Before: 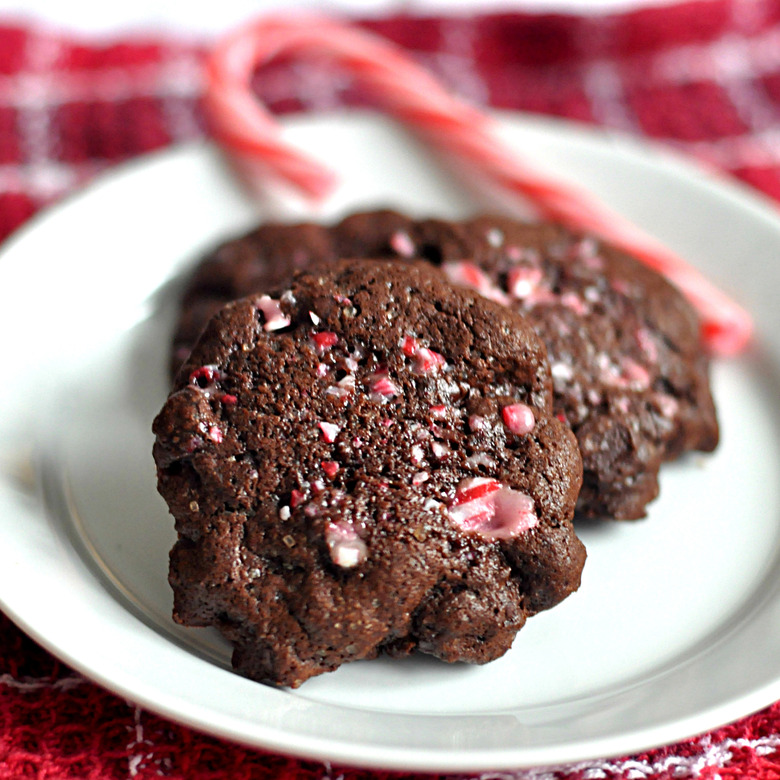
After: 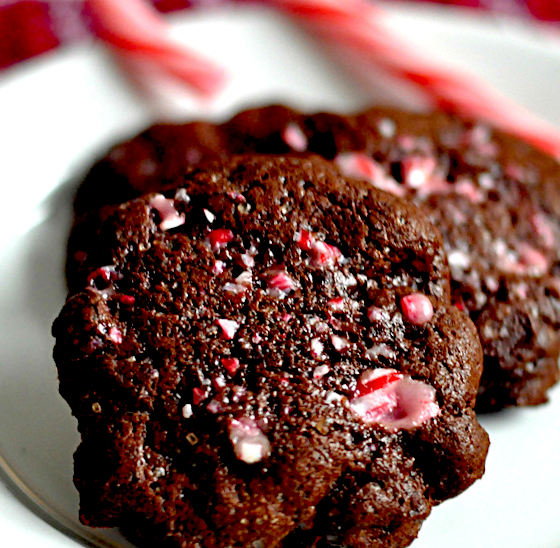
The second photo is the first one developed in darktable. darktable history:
crop and rotate: left 11.831%, top 11.346%, right 13.429%, bottom 13.899%
exposure: black level correction 0.047, exposure 0.013 EV, compensate highlight preservation false
rotate and perspective: rotation -2.12°, lens shift (vertical) 0.009, lens shift (horizontal) -0.008, automatic cropping original format, crop left 0.036, crop right 0.964, crop top 0.05, crop bottom 0.959
